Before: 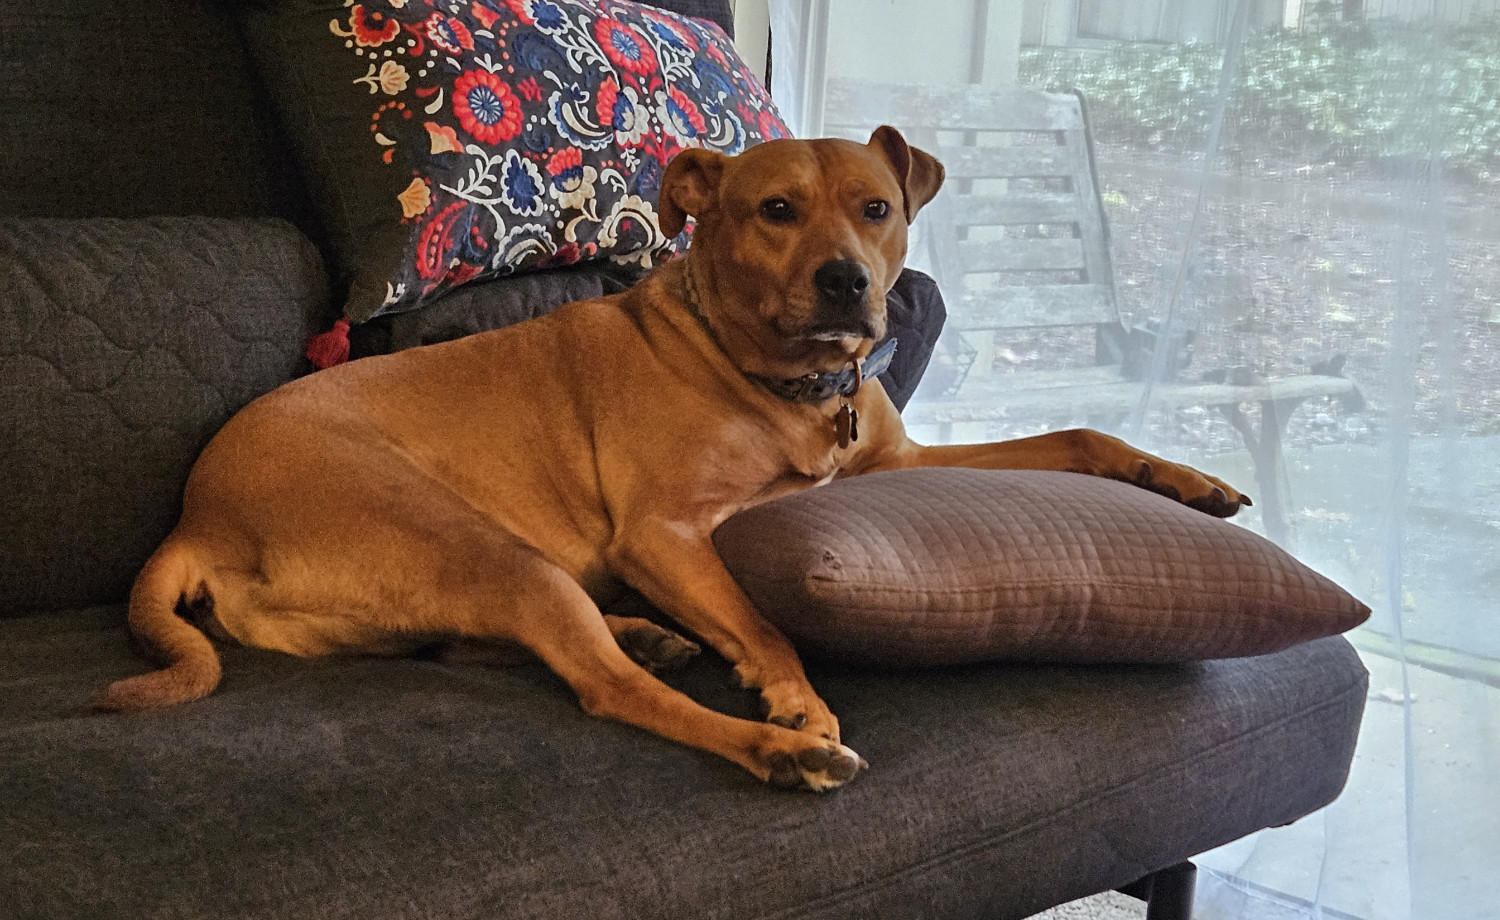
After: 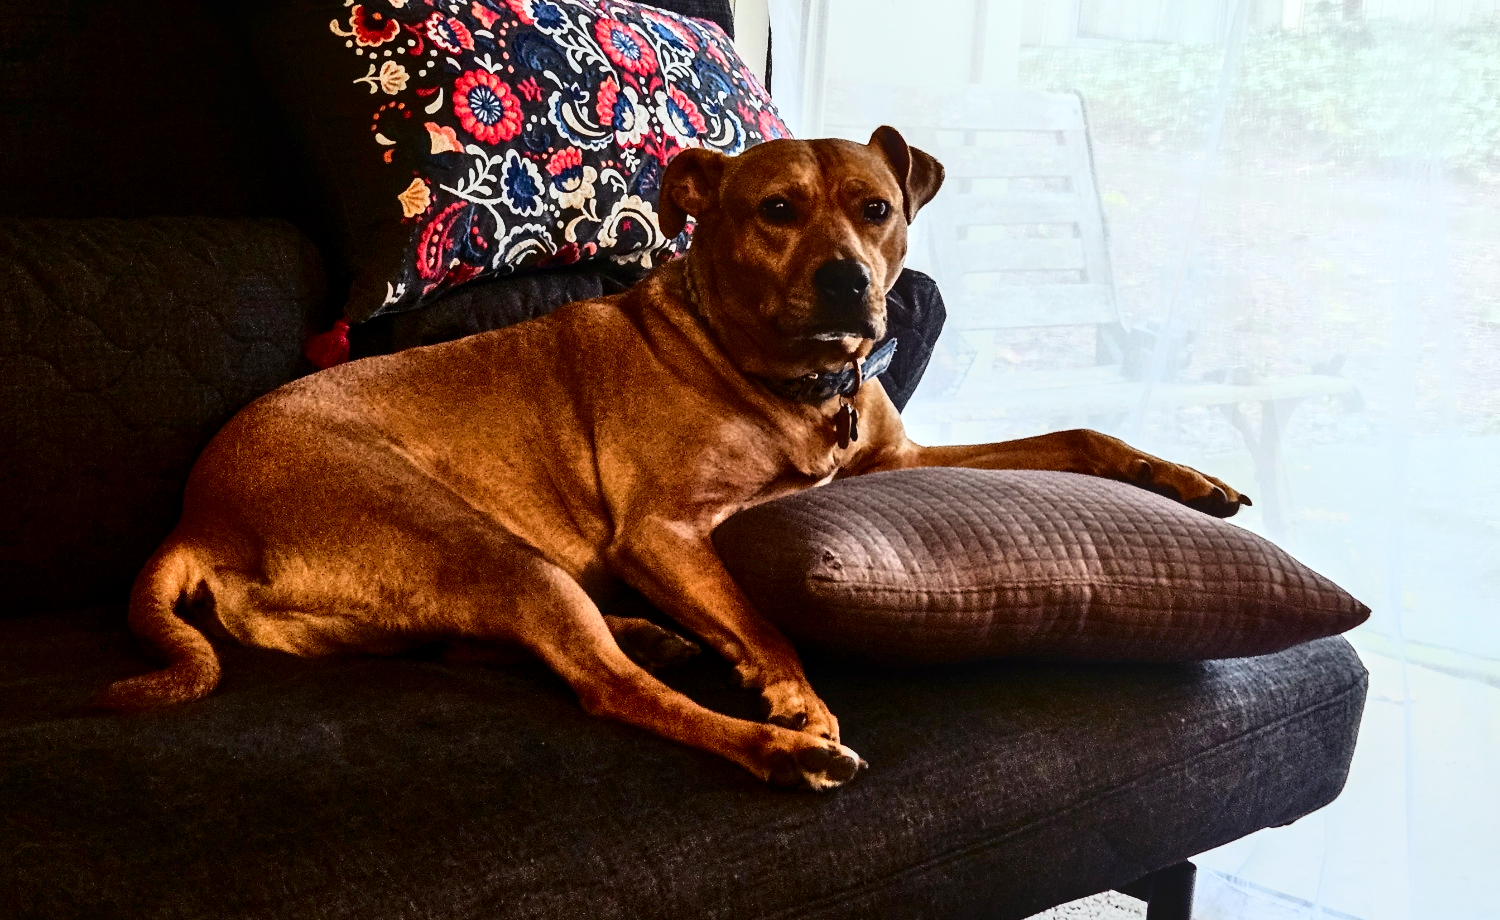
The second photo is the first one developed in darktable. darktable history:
shadows and highlights: shadows -62.32, white point adjustment -5.22, highlights 61.59
local contrast: on, module defaults
tone equalizer: -8 EV -0.417 EV, -7 EV -0.389 EV, -6 EV -0.333 EV, -5 EV -0.222 EV, -3 EV 0.222 EV, -2 EV 0.333 EV, -1 EV 0.389 EV, +0 EV 0.417 EV, edges refinement/feathering 500, mask exposure compensation -1.57 EV, preserve details no
contrast brightness saturation: contrast 0.28
